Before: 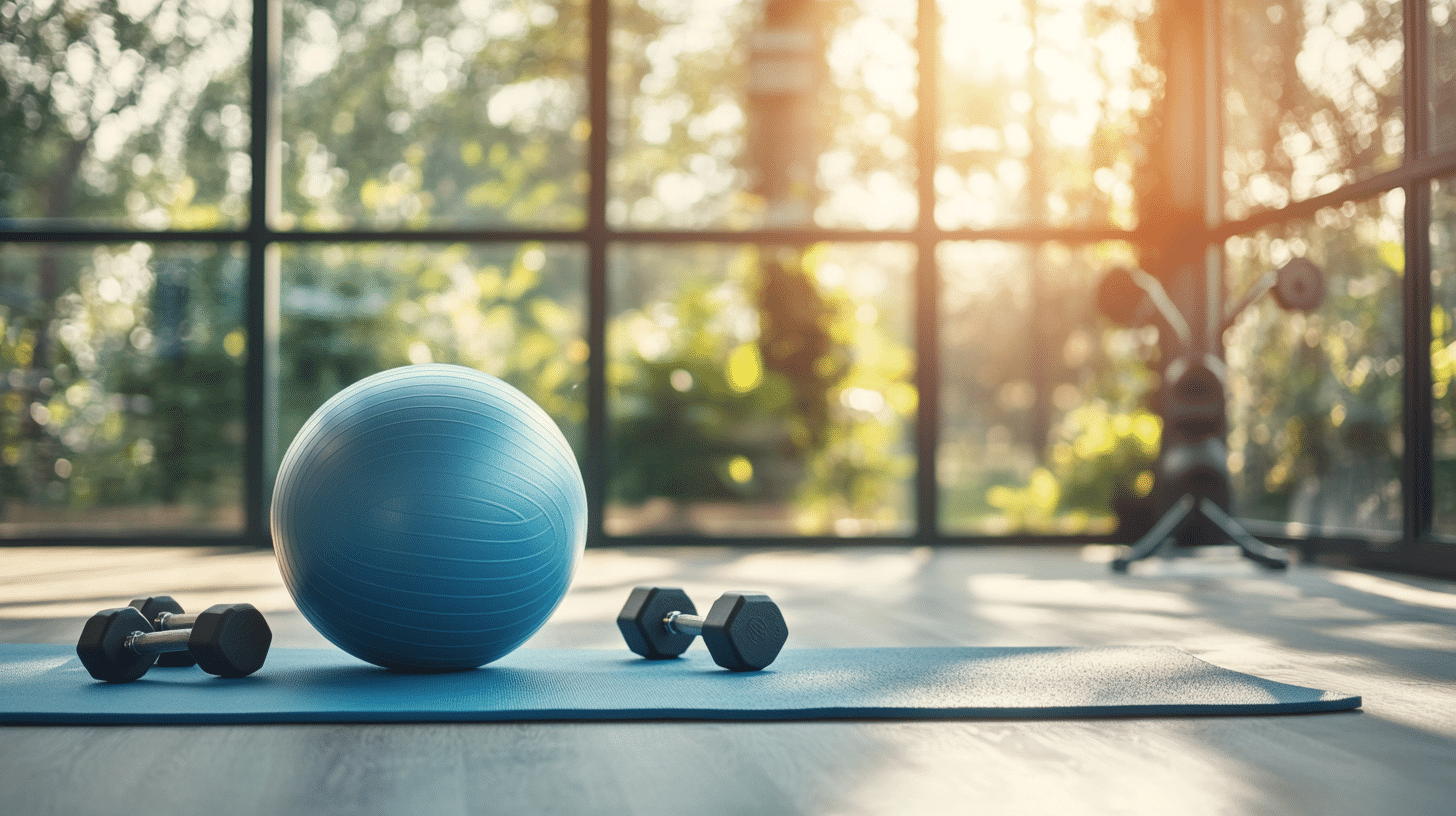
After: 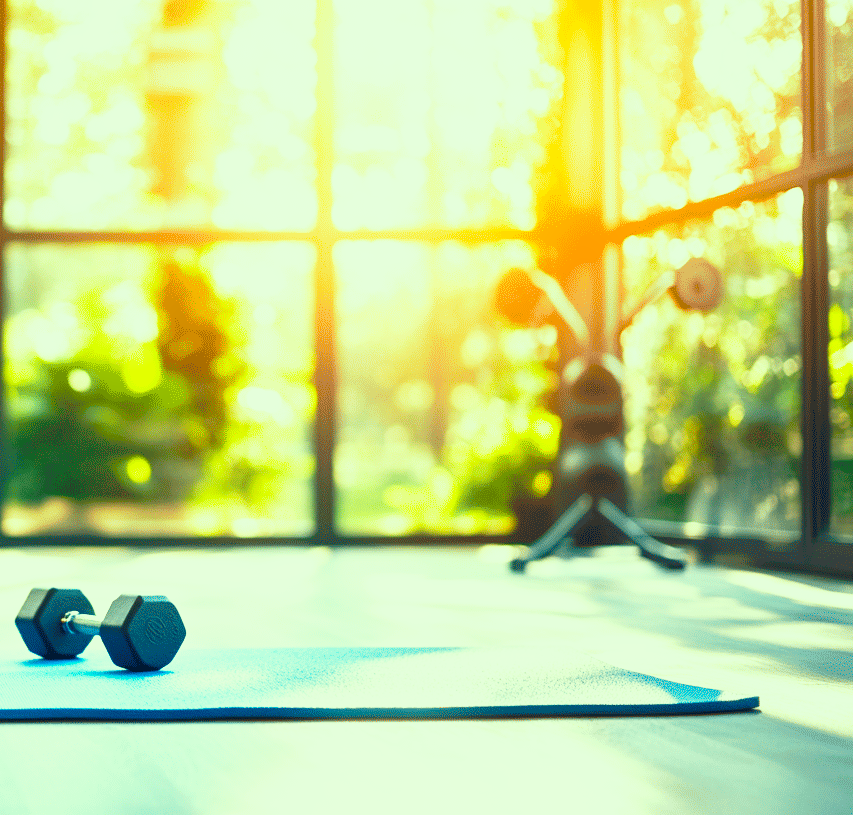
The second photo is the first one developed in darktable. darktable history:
color correction: highlights a* -10.77, highlights b* 9.8, saturation 1.72
crop: left 41.402%
base curve: curves: ch0 [(0, 0) (0.012, 0.01) (0.073, 0.168) (0.31, 0.711) (0.645, 0.957) (1, 1)], preserve colors none
tone equalizer: -8 EV -0.001 EV, -7 EV 0.001 EV, -6 EV -0.002 EV, -5 EV -0.003 EV, -4 EV -0.062 EV, -3 EV -0.222 EV, -2 EV -0.267 EV, -1 EV 0.105 EV, +0 EV 0.303 EV
